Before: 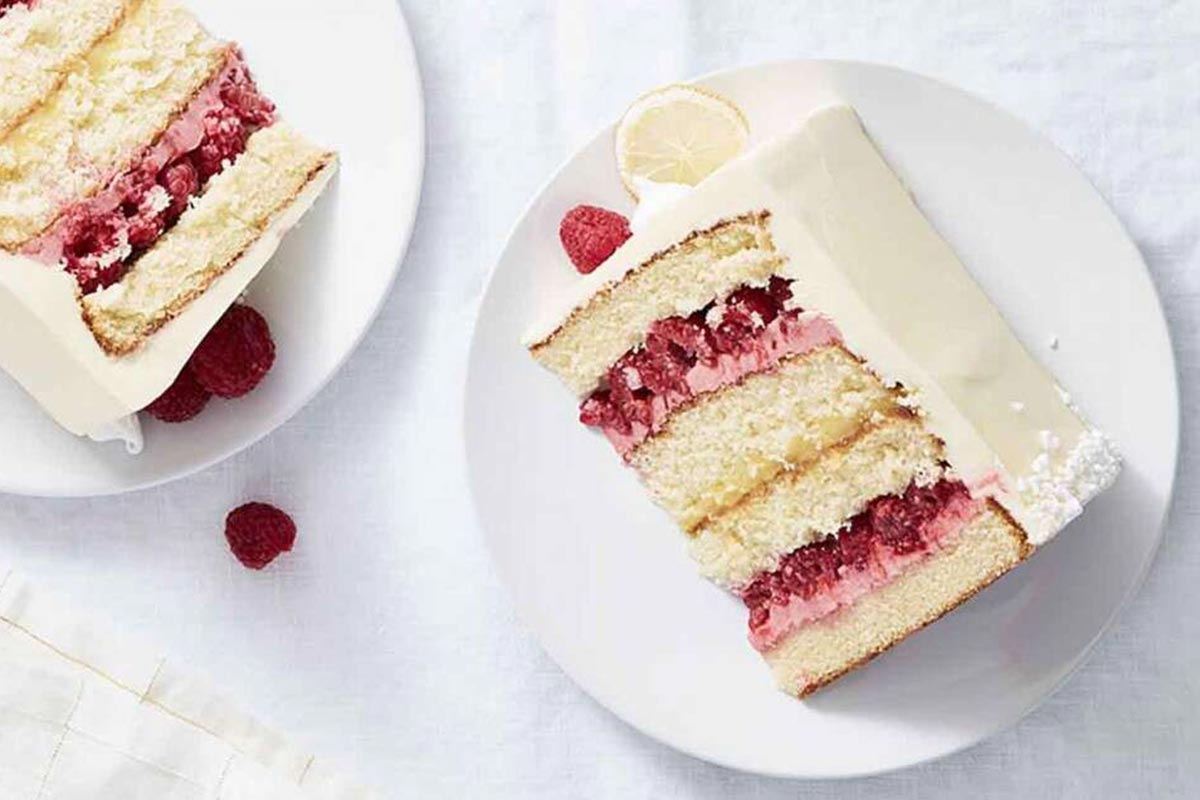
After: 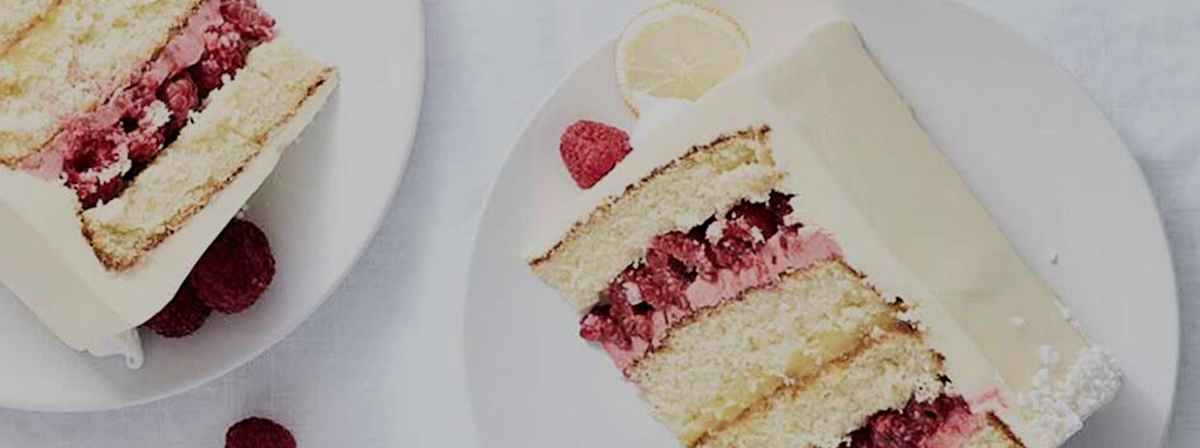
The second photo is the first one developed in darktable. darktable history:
filmic rgb: middle gray luminance 29.07%, black relative exposure -10.35 EV, white relative exposure 5.49 EV, target black luminance 0%, hardness 3.95, latitude 1.35%, contrast 1.126, highlights saturation mix 5.61%, shadows ↔ highlights balance 14.58%, add noise in highlights 0, color science v3 (2019), use custom middle-gray values true, contrast in highlights soft
crop and rotate: top 10.632%, bottom 33.27%
